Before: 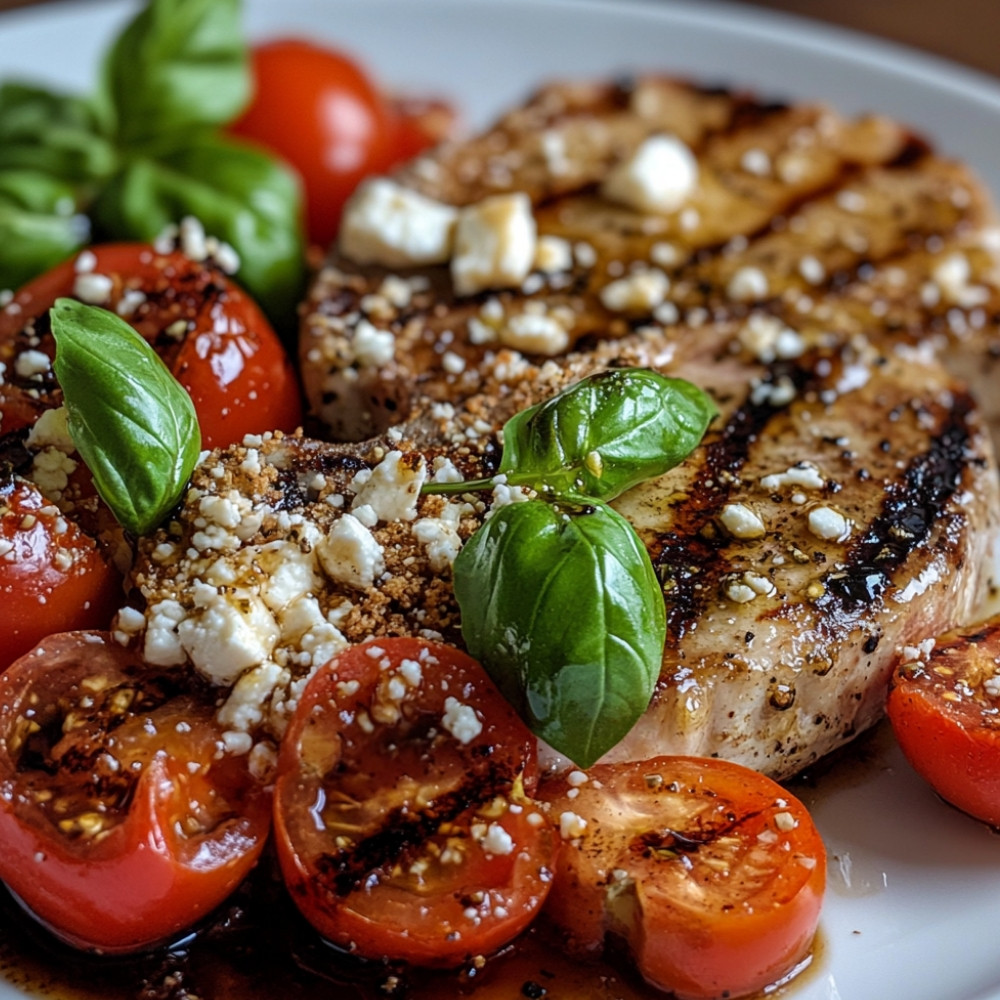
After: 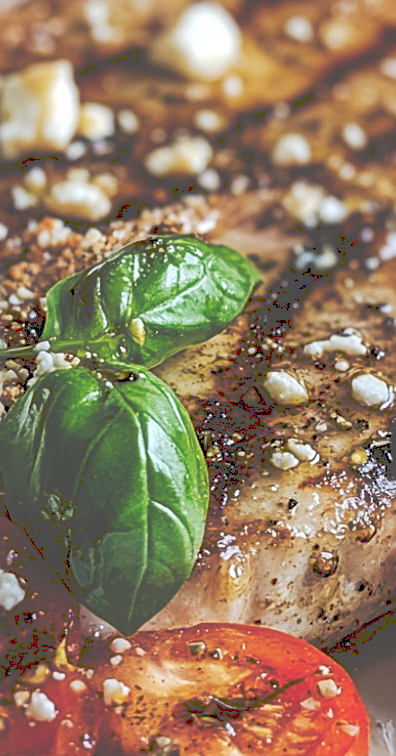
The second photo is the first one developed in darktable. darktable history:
tone curve: curves: ch0 [(0, 0) (0.003, 0.319) (0.011, 0.319) (0.025, 0.319) (0.044, 0.323) (0.069, 0.324) (0.1, 0.328) (0.136, 0.329) (0.177, 0.337) (0.224, 0.351) (0.277, 0.373) (0.335, 0.413) (0.399, 0.458) (0.468, 0.533) (0.543, 0.617) (0.623, 0.71) (0.709, 0.783) (0.801, 0.849) (0.898, 0.911) (1, 1)], preserve colors none
sharpen: on, module defaults
crop: left 45.721%, top 13.393%, right 14.118%, bottom 10.01%
